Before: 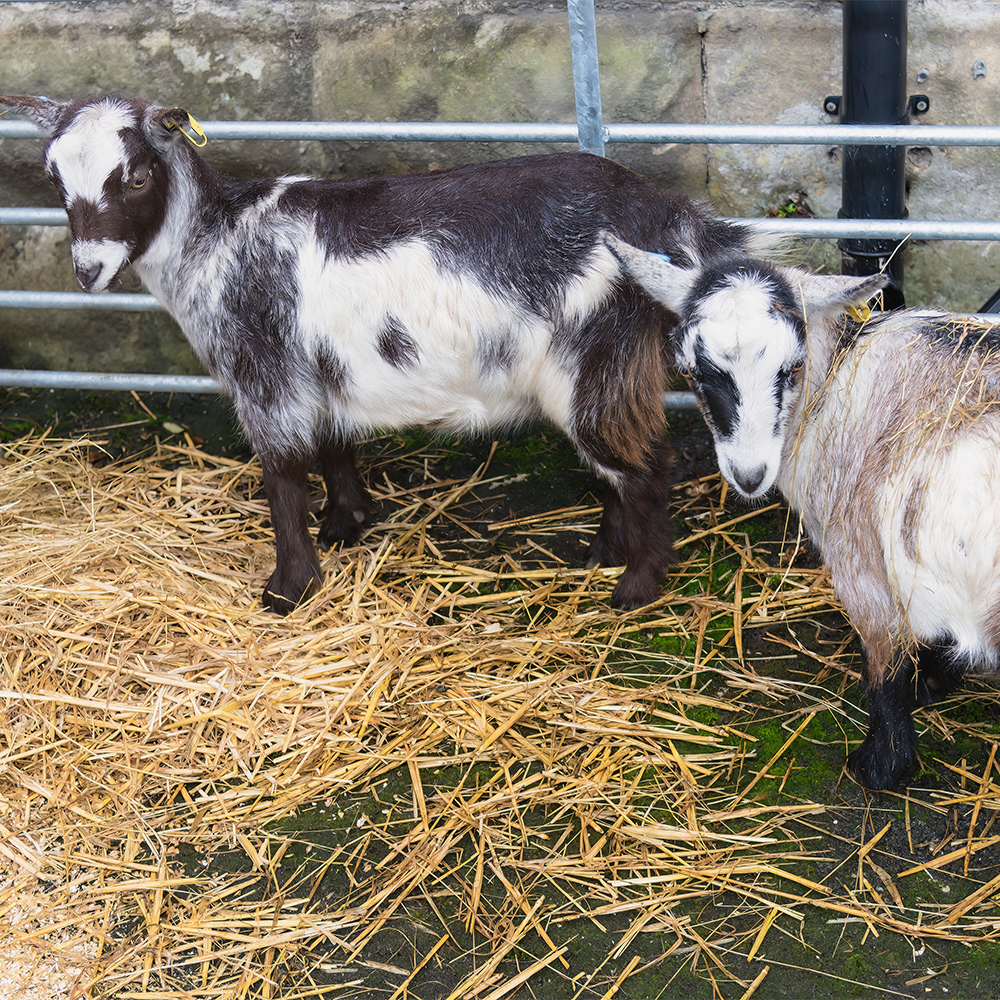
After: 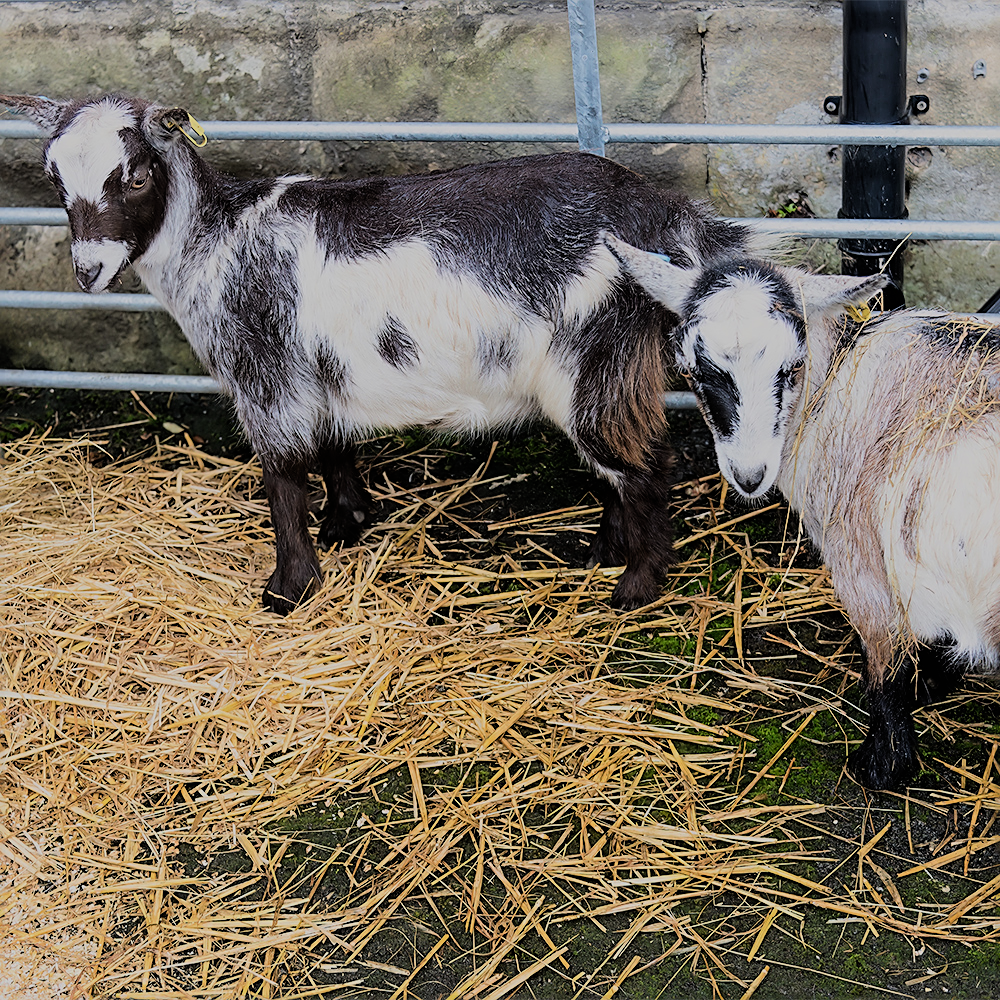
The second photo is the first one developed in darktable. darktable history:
filmic rgb: black relative exposure -6.15 EV, white relative exposure 6.96 EV, hardness 2.23, color science v6 (2022)
sharpen: amount 0.75
